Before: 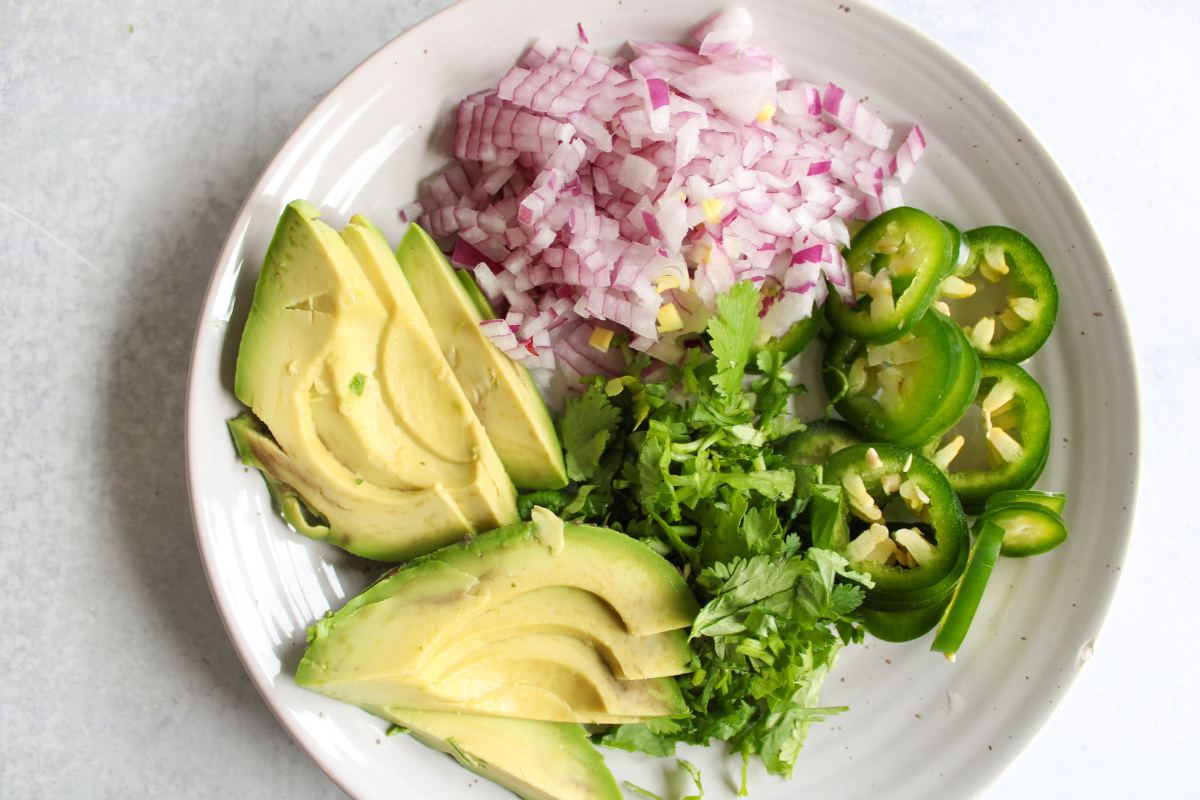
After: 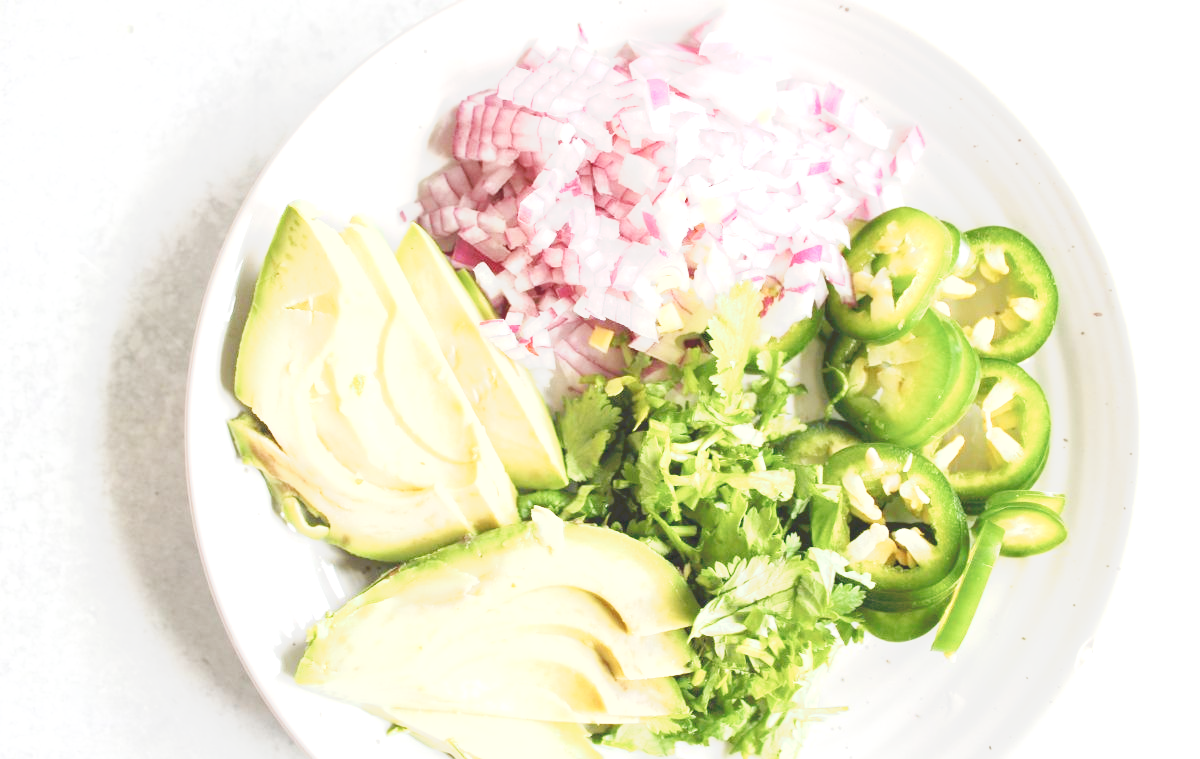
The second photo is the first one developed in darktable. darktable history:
tone curve: curves: ch0 [(0, 0) (0.003, 0.195) (0.011, 0.161) (0.025, 0.21) (0.044, 0.24) (0.069, 0.254) (0.1, 0.283) (0.136, 0.347) (0.177, 0.412) (0.224, 0.455) (0.277, 0.531) (0.335, 0.606) (0.399, 0.679) (0.468, 0.748) (0.543, 0.814) (0.623, 0.876) (0.709, 0.927) (0.801, 0.949) (0.898, 0.962) (1, 1)], preserve colors none
exposure: exposure 0.6 EV, compensate highlight preservation false
crop and rotate: top 0%, bottom 5.097%
